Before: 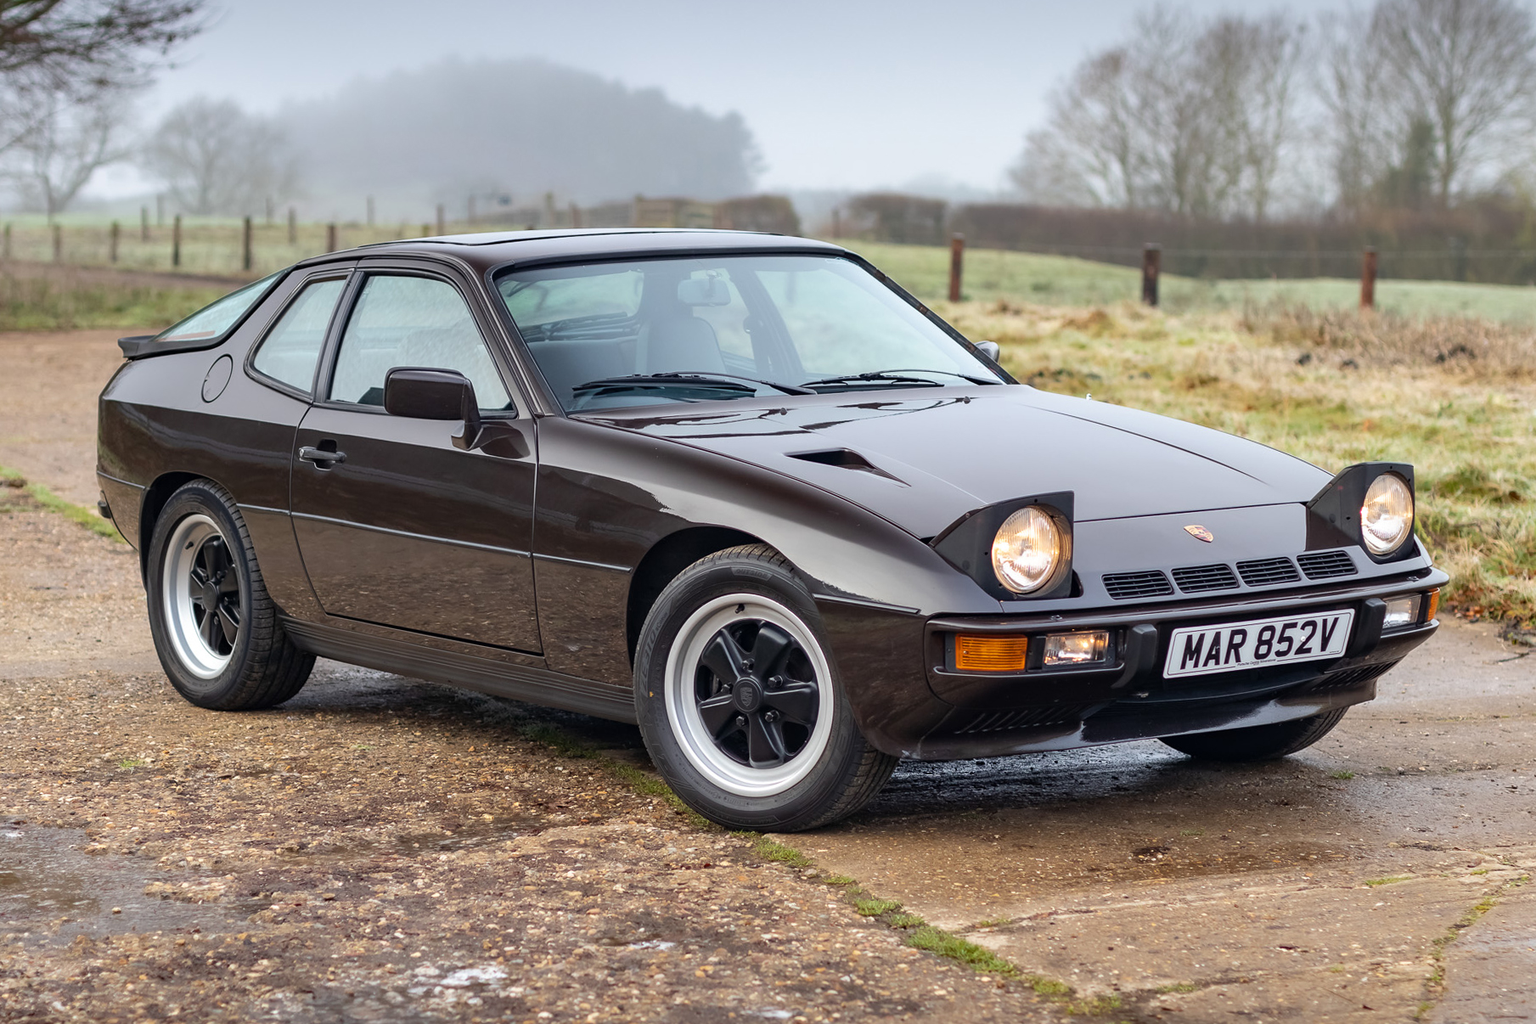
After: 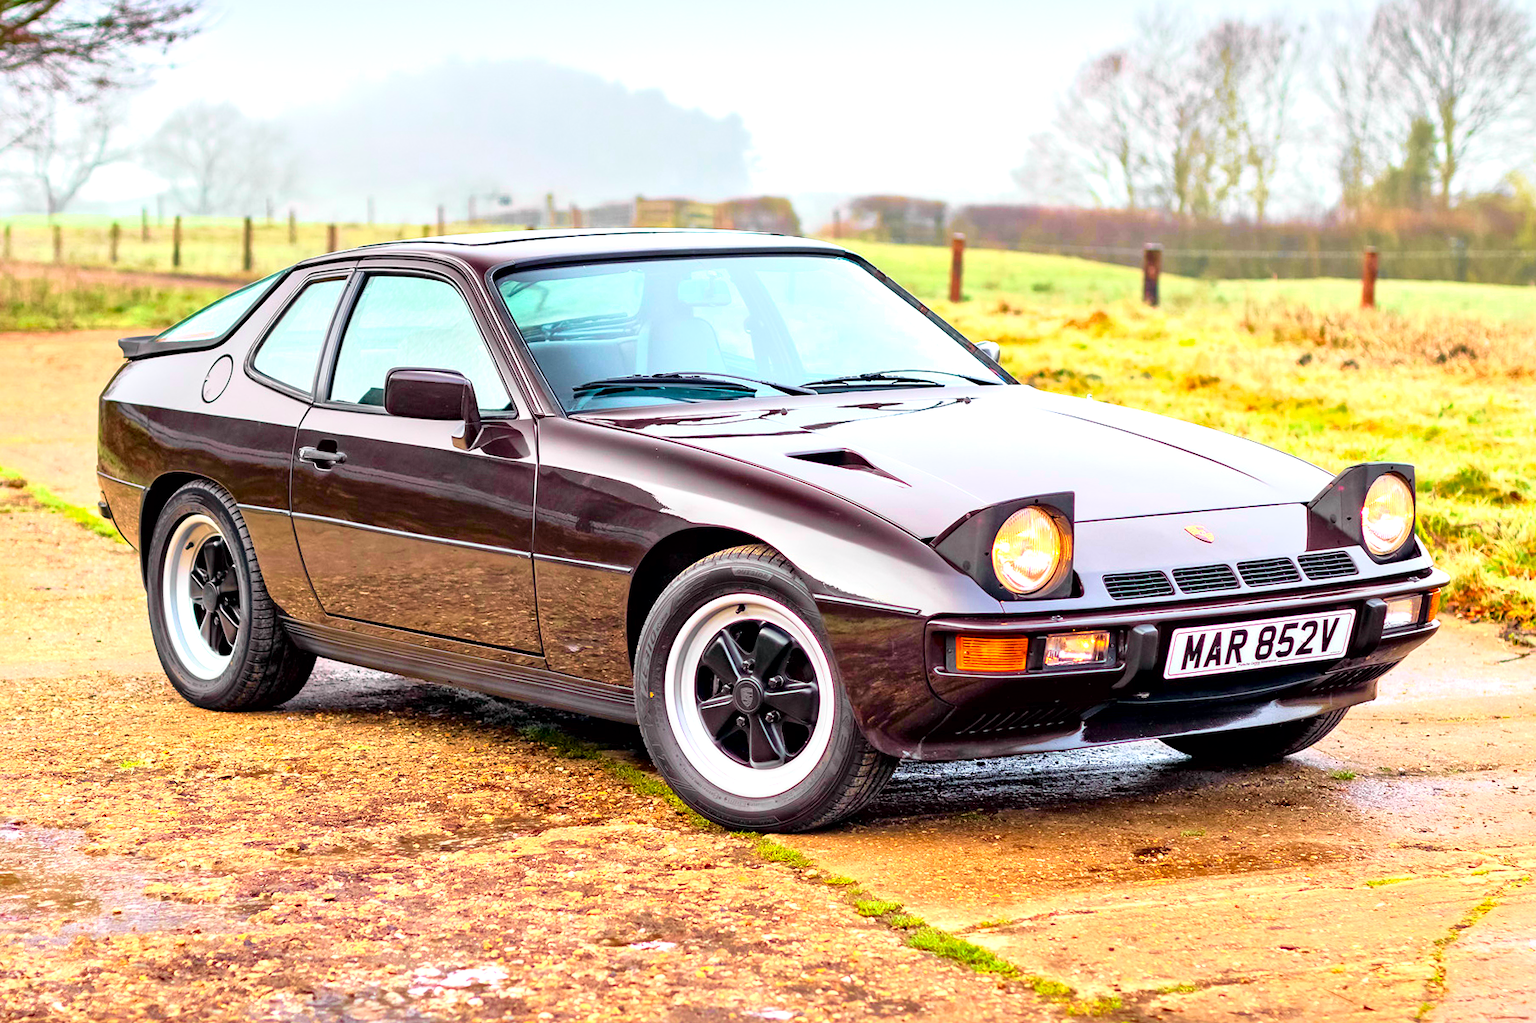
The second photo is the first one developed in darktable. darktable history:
color balance rgb: global offset › luminance -0.411%, linear chroma grading › global chroma 15.636%, perceptual saturation grading › global saturation 25.346%, global vibrance 18.816%
tone curve: curves: ch0 [(0, 0) (0.062, 0.023) (0.168, 0.142) (0.359, 0.419) (0.469, 0.544) (0.634, 0.722) (0.839, 0.909) (0.998, 0.978)]; ch1 [(0, 0) (0.437, 0.408) (0.472, 0.47) (0.502, 0.504) (0.527, 0.546) (0.568, 0.619) (0.608, 0.665) (0.669, 0.748) (0.859, 0.899) (1, 1)]; ch2 [(0, 0) (0.33, 0.301) (0.421, 0.443) (0.473, 0.498) (0.509, 0.5) (0.535, 0.564) (0.575, 0.625) (0.608, 0.667) (1, 1)], color space Lab, independent channels, preserve colors none
local contrast: mode bilateral grid, contrast 20, coarseness 19, detail 163%, midtone range 0.2
exposure: black level correction 0, exposure 0.891 EV, compensate highlight preservation false
velvia: on, module defaults
